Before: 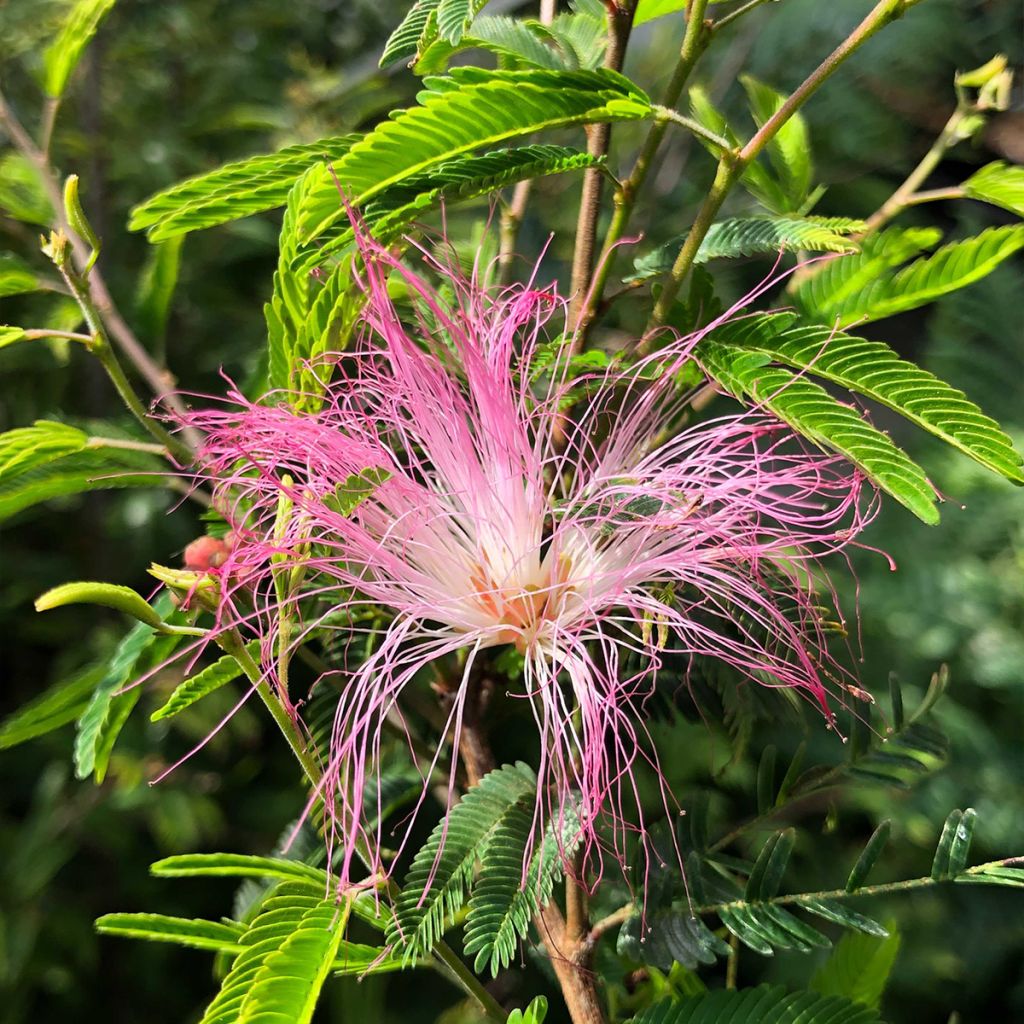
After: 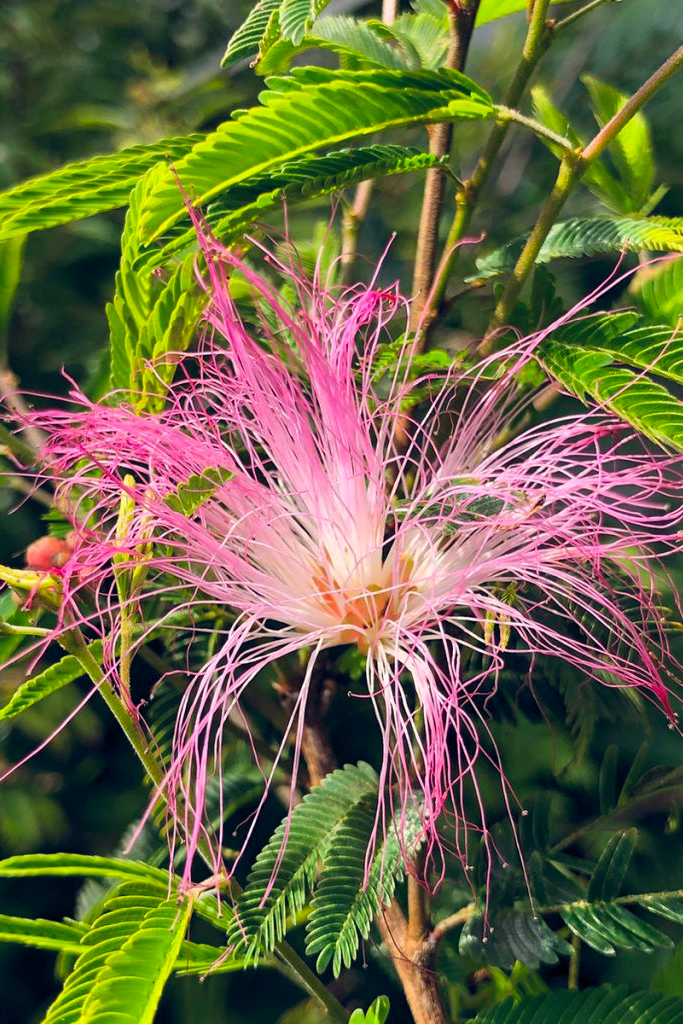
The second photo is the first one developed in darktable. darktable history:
crop and rotate: left 15.446%, right 17.836%
color balance rgb: shadows lift › hue 87.51°, highlights gain › chroma 1.35%, highlights gain › hue 55.1°, global offset › chroma 0.13%, global offset › hue 253.66°, perceptual saturation grading › global saturation 16.38%
